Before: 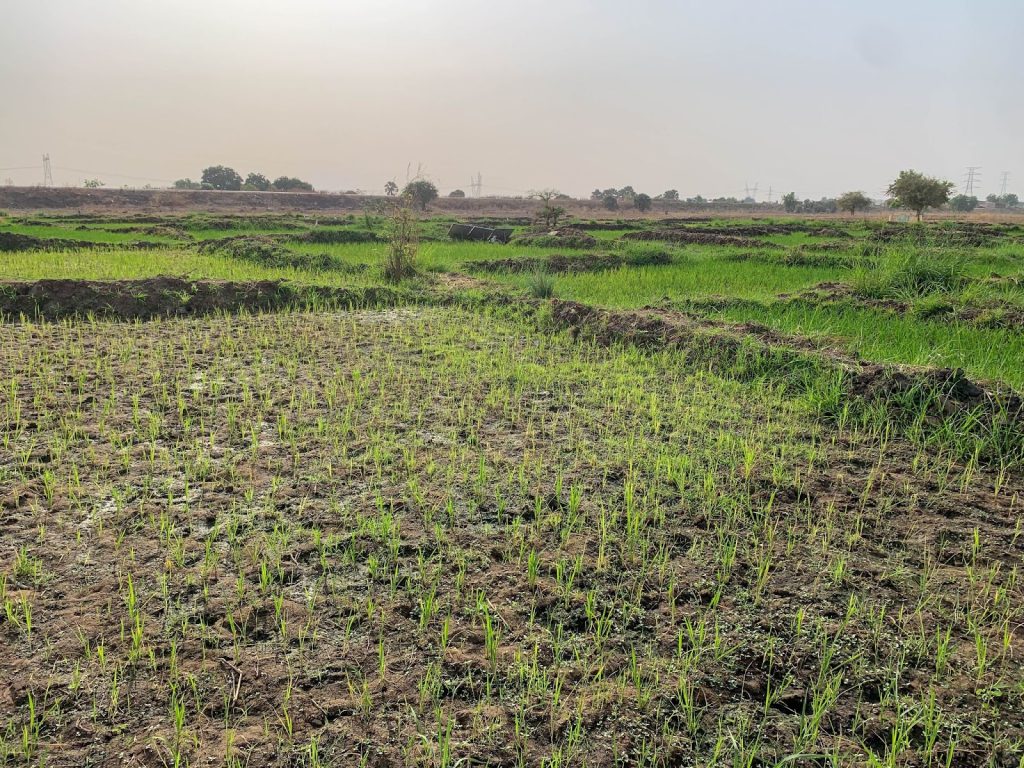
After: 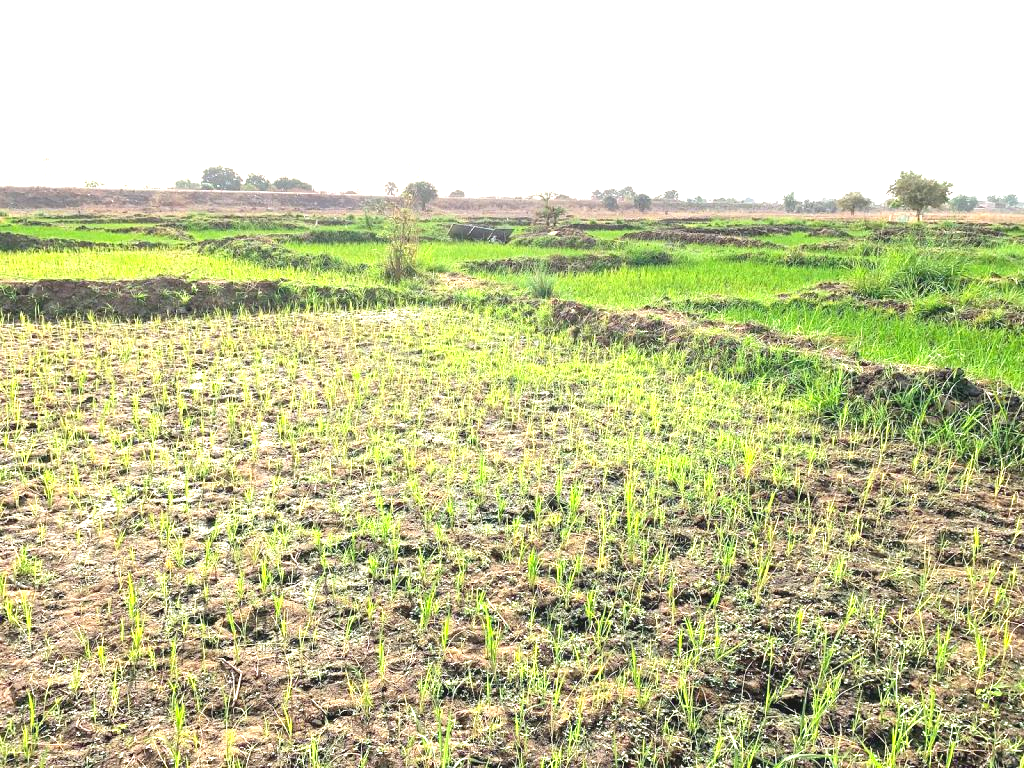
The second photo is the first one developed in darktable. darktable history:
contrast brightness saturation: contrast -0.11
exposure: black level correction 0, exposure 1.741 EV, compensate exposure bias true, compensate highlight preservation false
